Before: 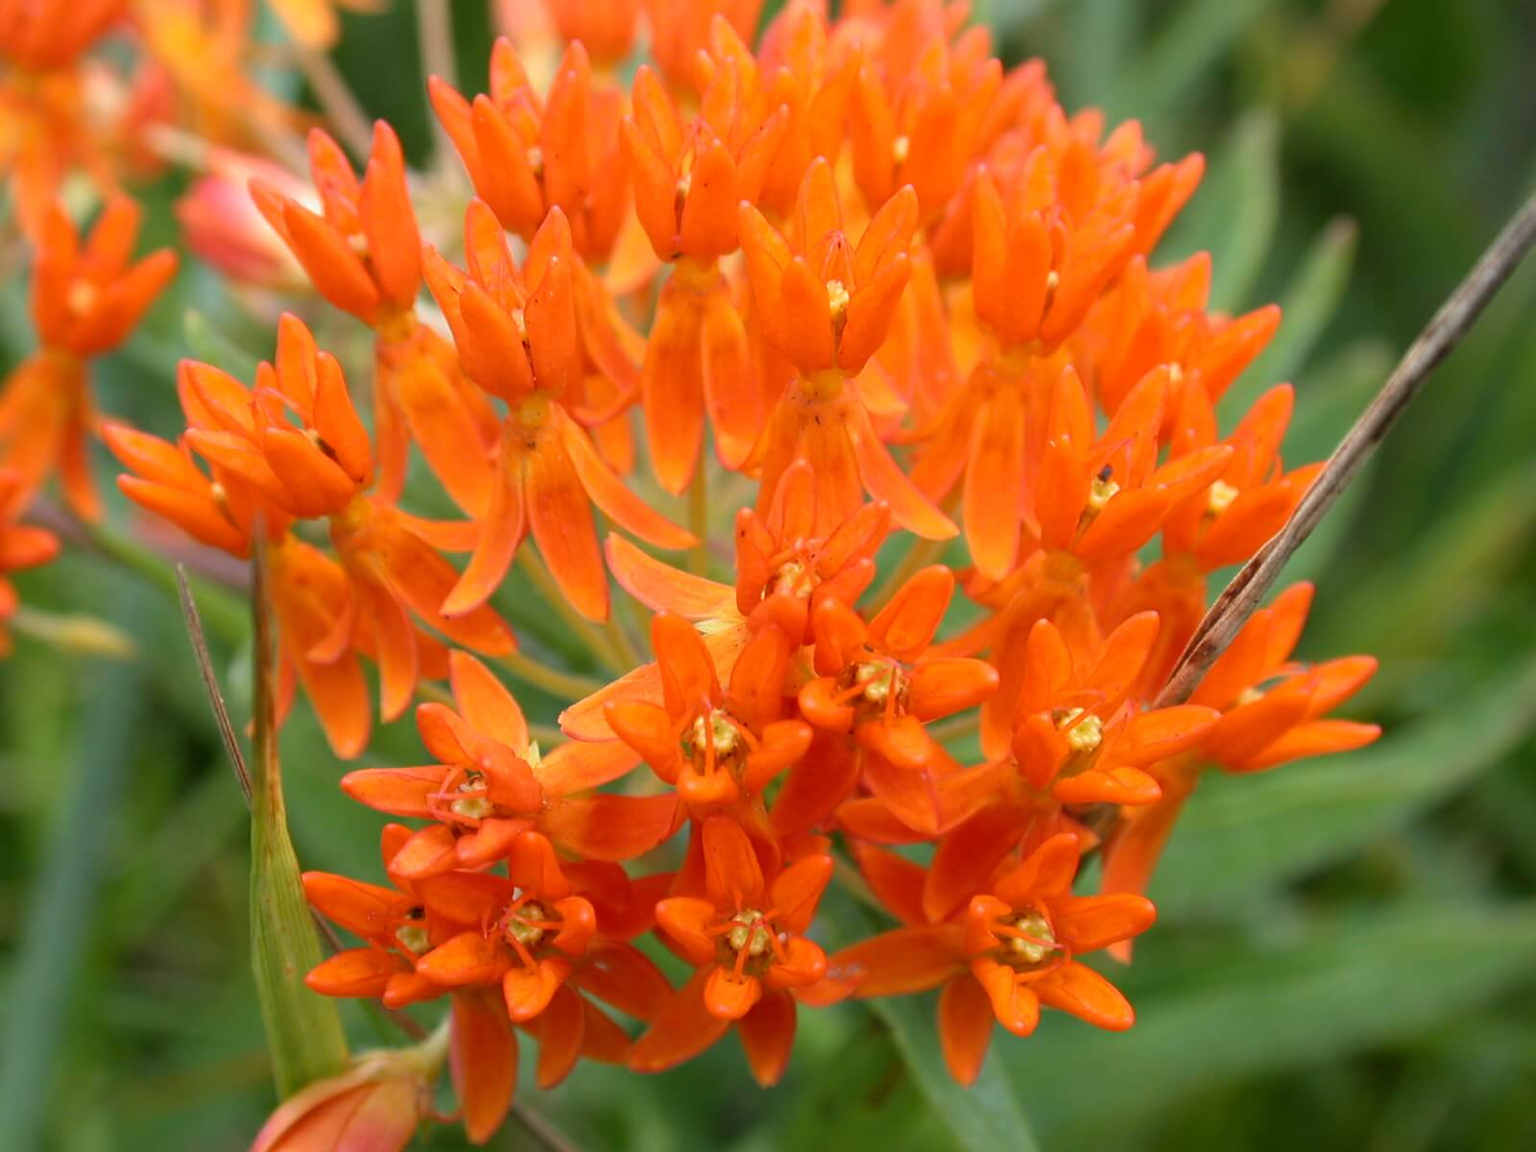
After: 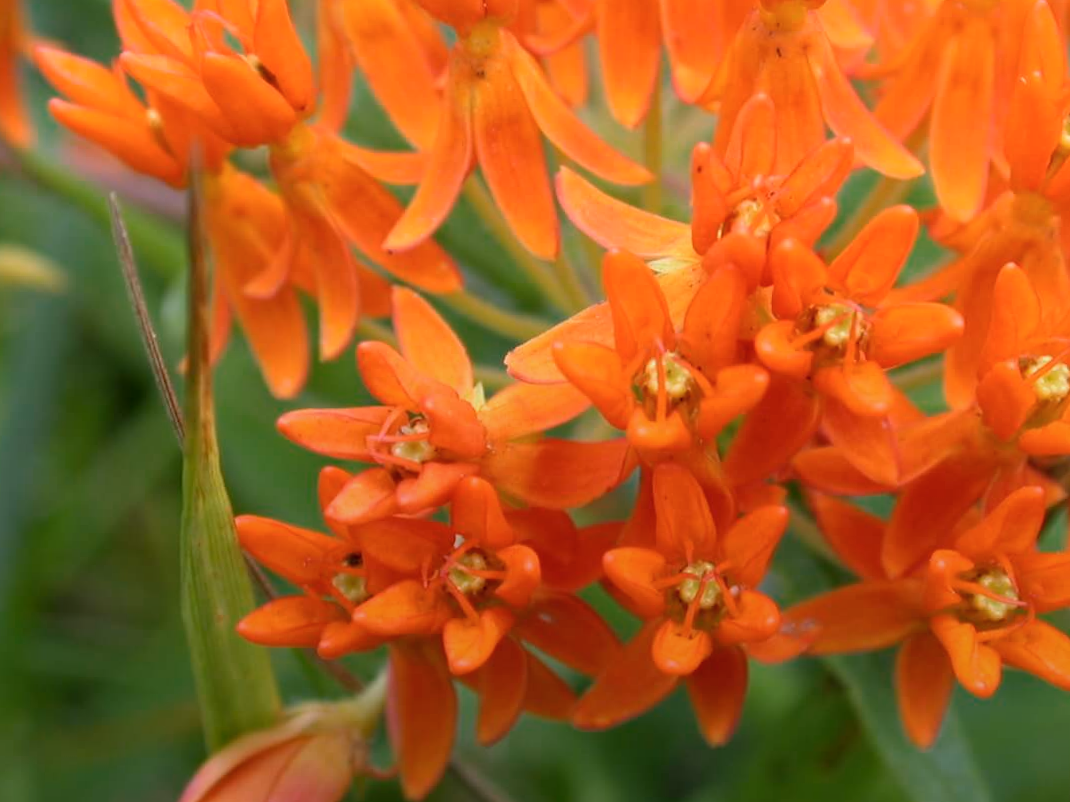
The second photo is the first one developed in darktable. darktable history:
color zones: curves: ch0 [(0.25, 0.5) (0.636, 0.25) (0.75, 0.5)]
crop and rotate: angle -0.82°, left 3.85%, top 31.828%, right 27.992%
graduated density: rotation -180°, offset 27.42
white balance: red 0.983, blue 1.036
